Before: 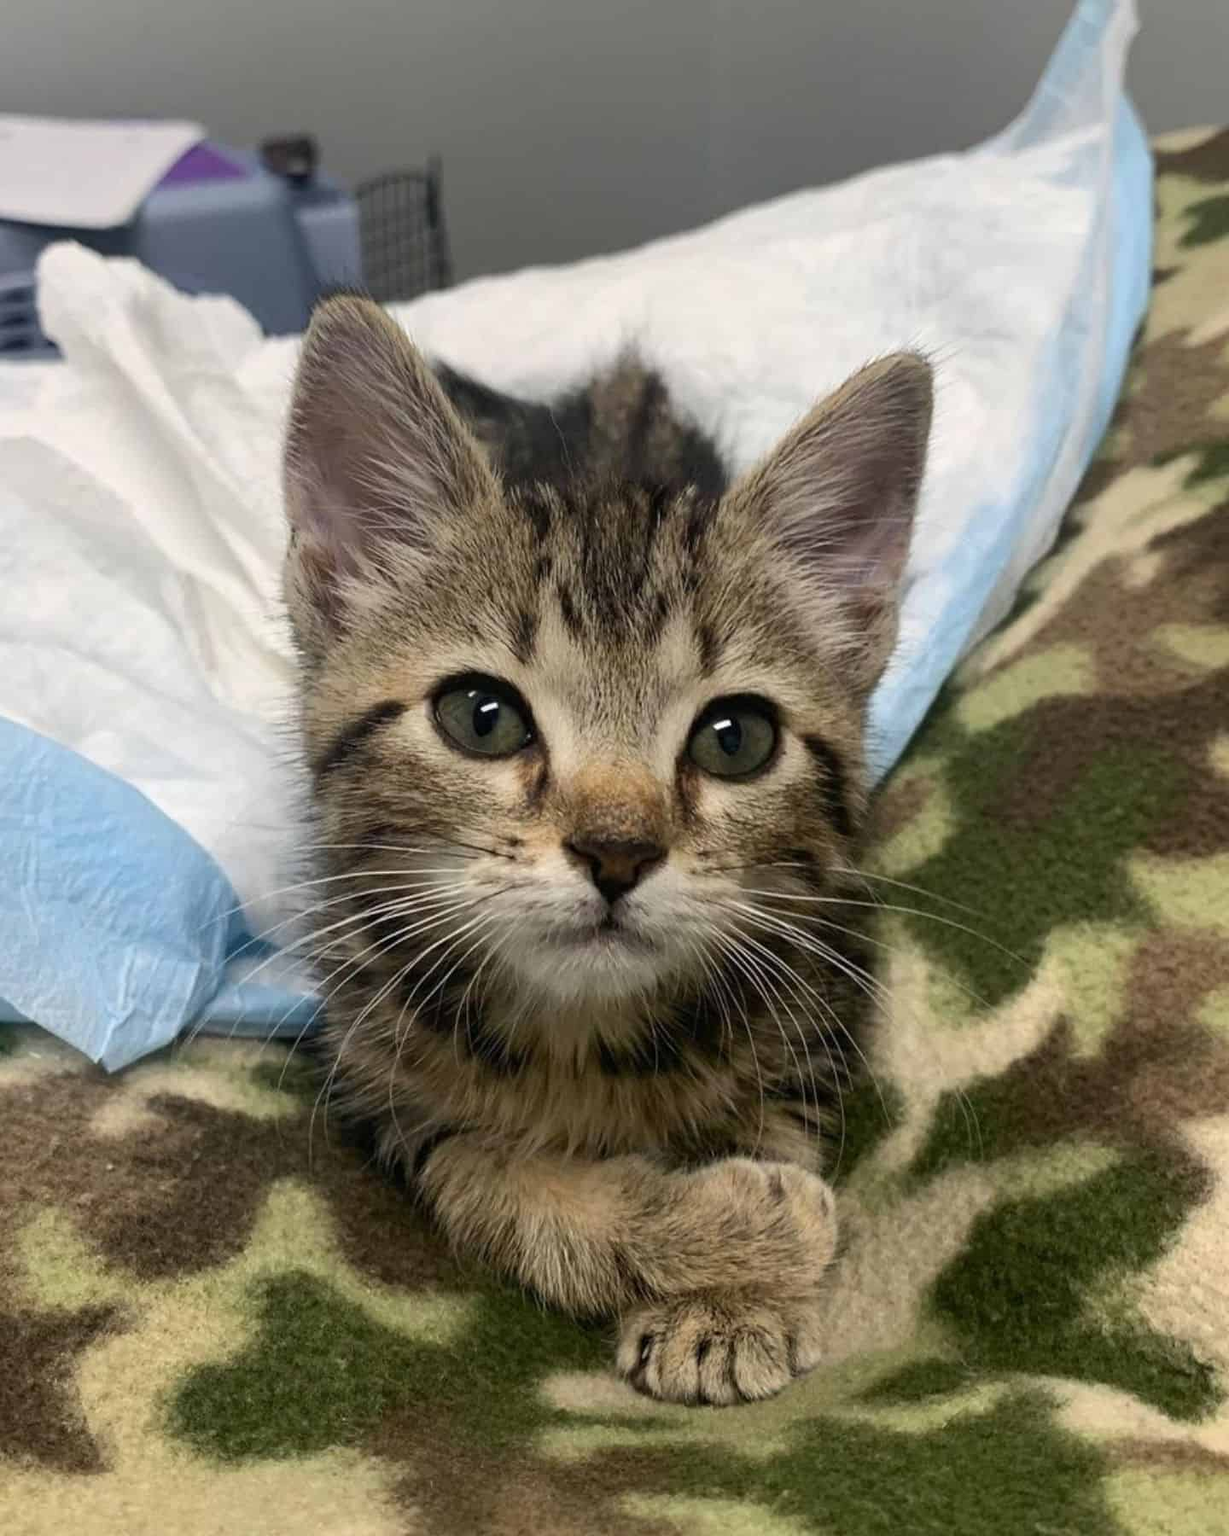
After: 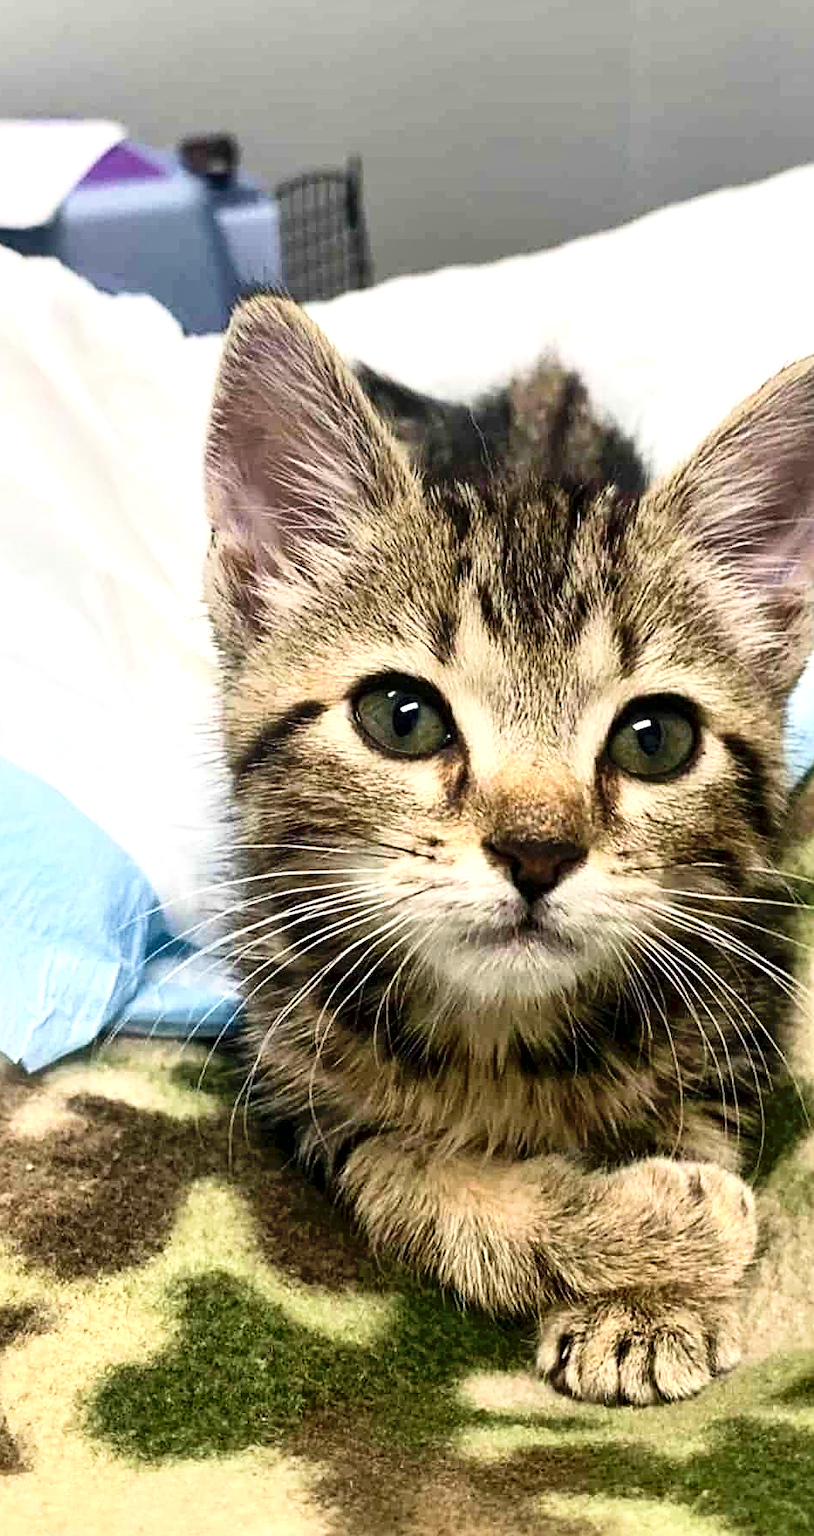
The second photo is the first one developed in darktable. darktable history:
shadows and highlights: shadows 1.04, highlights 39.88
exposure: exposure 0.482 EV, compensate highlight preservation false
contrast brightness saturation: contrast 0.202, brightness 0.152, saturation 0.146
sharpen: on, module defaults
velvia: on, module defaults
local contrast: mode bilateral grid, contrast 24, coarseness 60, detail 151%, midtone range 0.2
crop and rotate: left 6.533%, right 27.126%
tone curve: curves: ch0 [(0, 0) (0.003, 0.004) (0.011, 0.005) (0.025, 0.014) (0.044, 0.037) (0.069, 0.059) (0.1, 0.096) (0.136, 0.116) (0.177, 0.133) (0.224, 0.177) (0.277, 0.255) (0.335, 0.319) (0.399, 0.385) (0.468, 0.457) (0.543, 0.545) (0.623, 0.621) (0.709, 0.705) (0.801, 0.801) (0.898, 0.901) (1, 1)], preserve colors none
